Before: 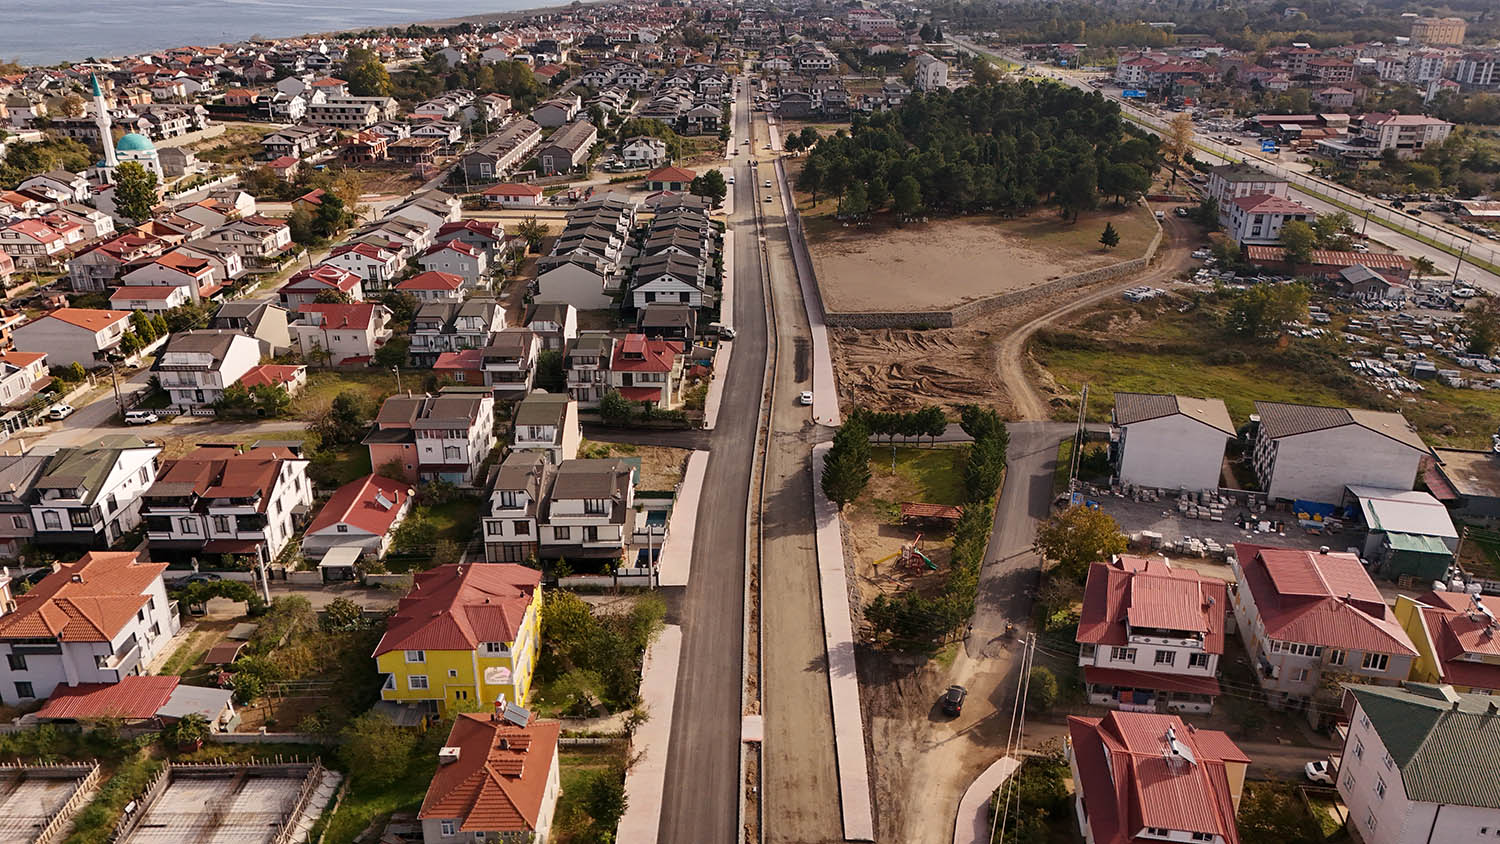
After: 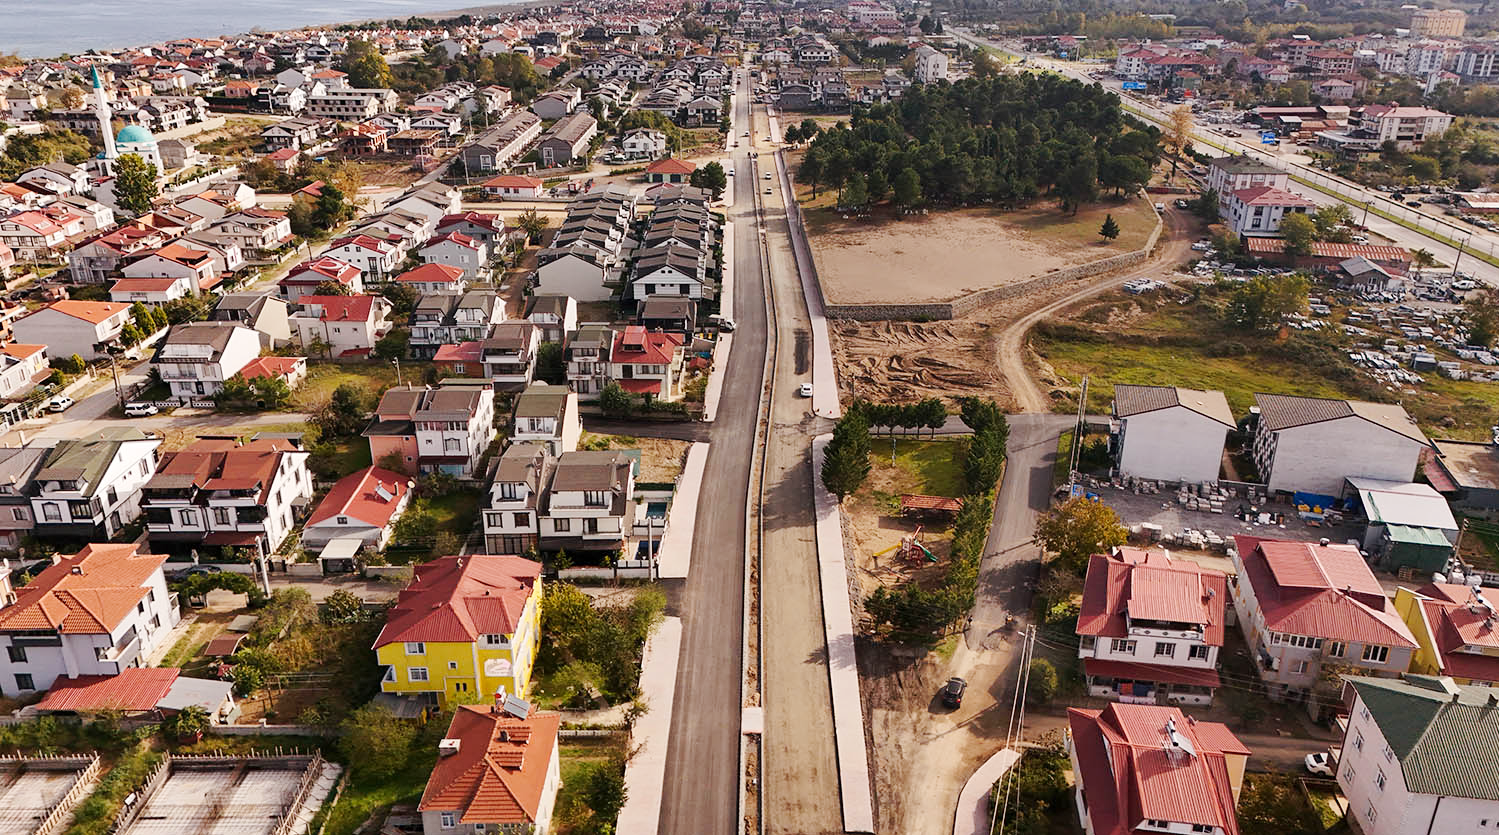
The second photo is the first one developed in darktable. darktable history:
crop: top 1.049%, right 0.001%
tone curve: curves: ch0 [(0, 0) (0.003, 0.003) (0.011, 0.014) (0.025, 0.031) (0.044, 0.055) (0.069, 0.086) (0.1, 0.124) (0.136, 0.168) (0.177, 0.22) (0.224, 0.278) (0.277, 0.344) (0.335, 0.426) (0.399, 0.515) (0.468, 0.597) (0.543, 0.672) (0.623, 0.746) (0.709, 0.815) (0.801, 0.881) (0.898, 0.939) (1, 1)], preserve colors none
